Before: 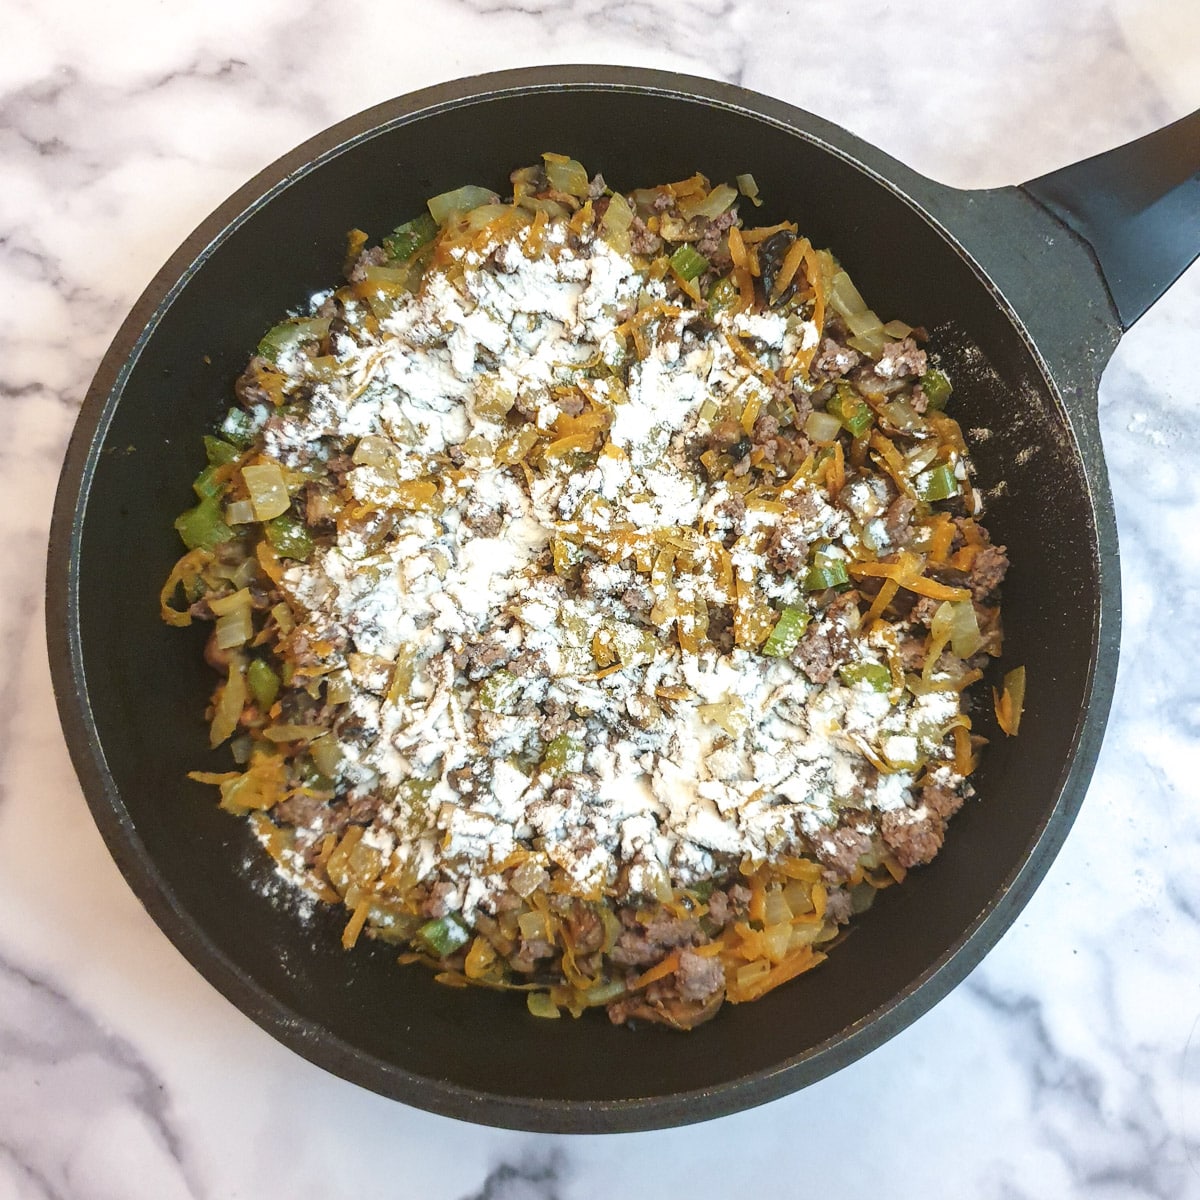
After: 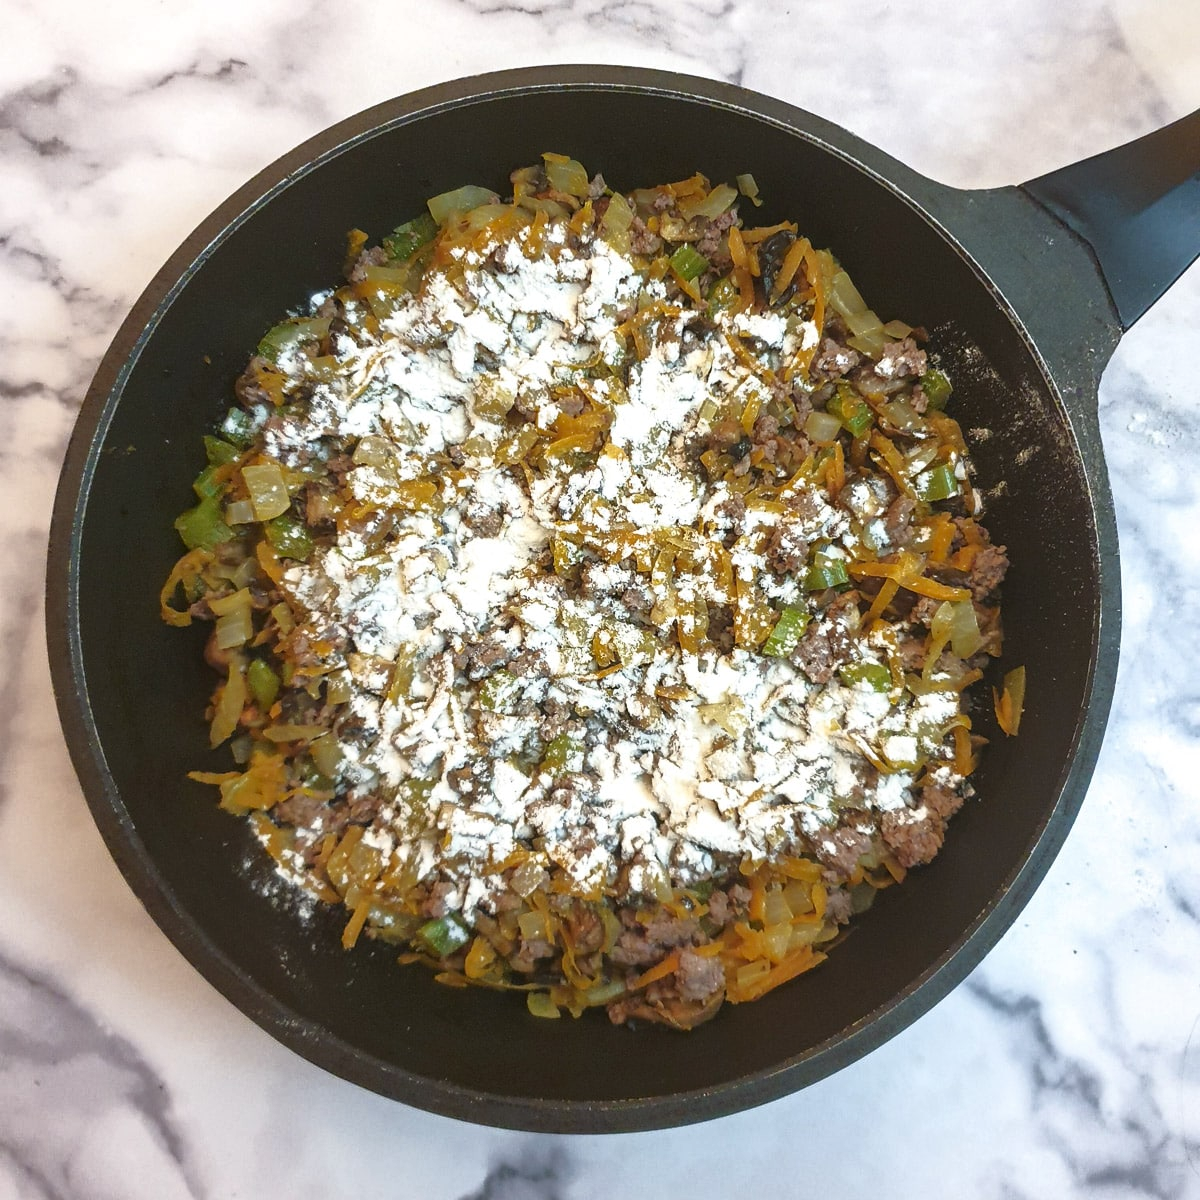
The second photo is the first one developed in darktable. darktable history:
tone curve: curves: ch0 [(0, 0) (0.48, 0.431) (0.7, 0.609) (0.864, 0.854) (1, 1)], color space Lab, independent channels, preserve colors none
shadows and highlights: shadows 20.22, highlights -19.93, soften with gaussian
